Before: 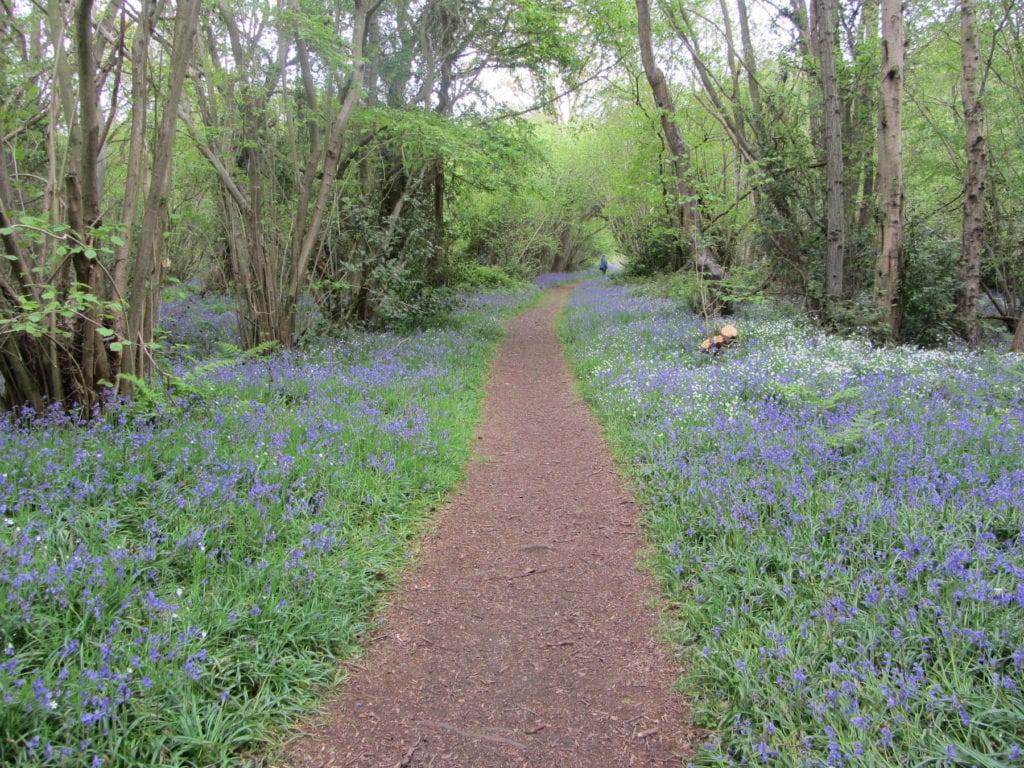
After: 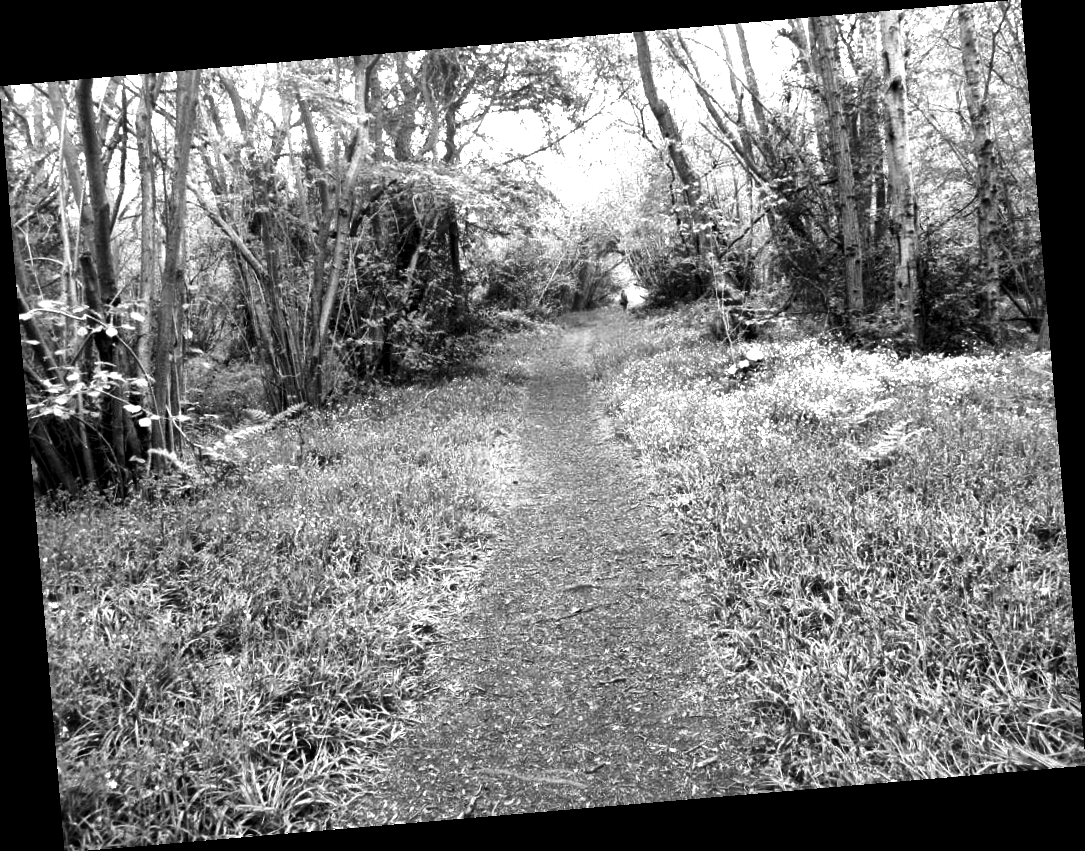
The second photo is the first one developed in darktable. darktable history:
color balance rgb: perceptual saturation grading › global saturation 20%, global vibrance 10%
contrast brightness saturation: contrast -0.03, brightness -0.59, saturation -1
rotate and perspective: rotation -4.86°, automatic cropping off
local contrast: mode bilateral grid, contrast 20, coarseness 50, detail 161%, midtone range 0.2
exposure: black level correction 0, exposure 1.3 EV, compensate exposure bias true, compensate highlight preservation false
